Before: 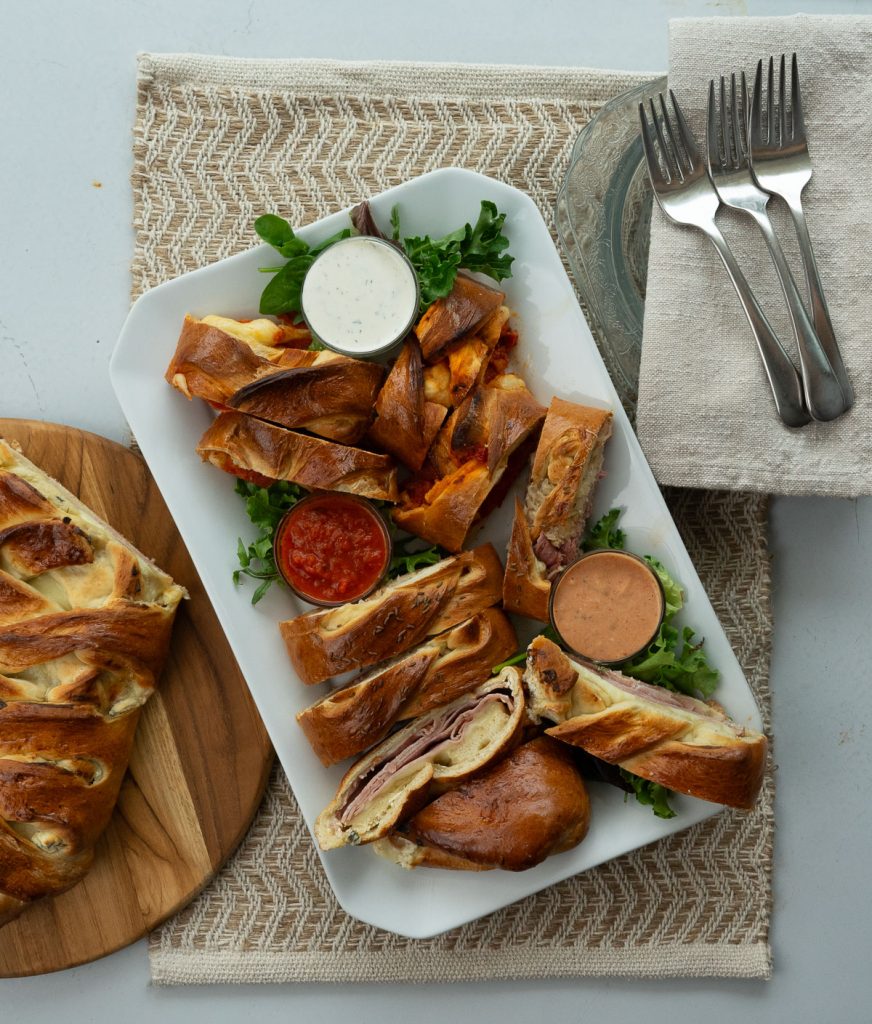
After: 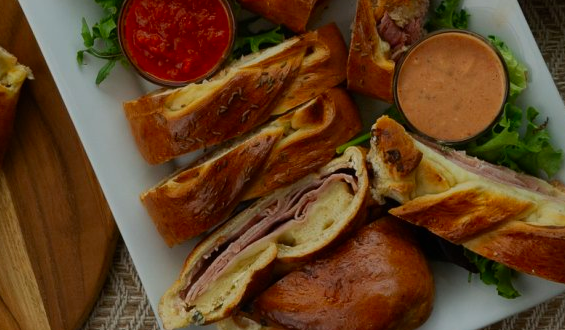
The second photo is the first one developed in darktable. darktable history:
exposure: black level correction 0, exposure -0.71 EV, compensate exposure bias true, compensate highlight preservation false
crop: left 17.991%, top 50.831%, right 17.119%, bottom 16.855%
color correction: highlights b* -0.06, saturation 1.3
